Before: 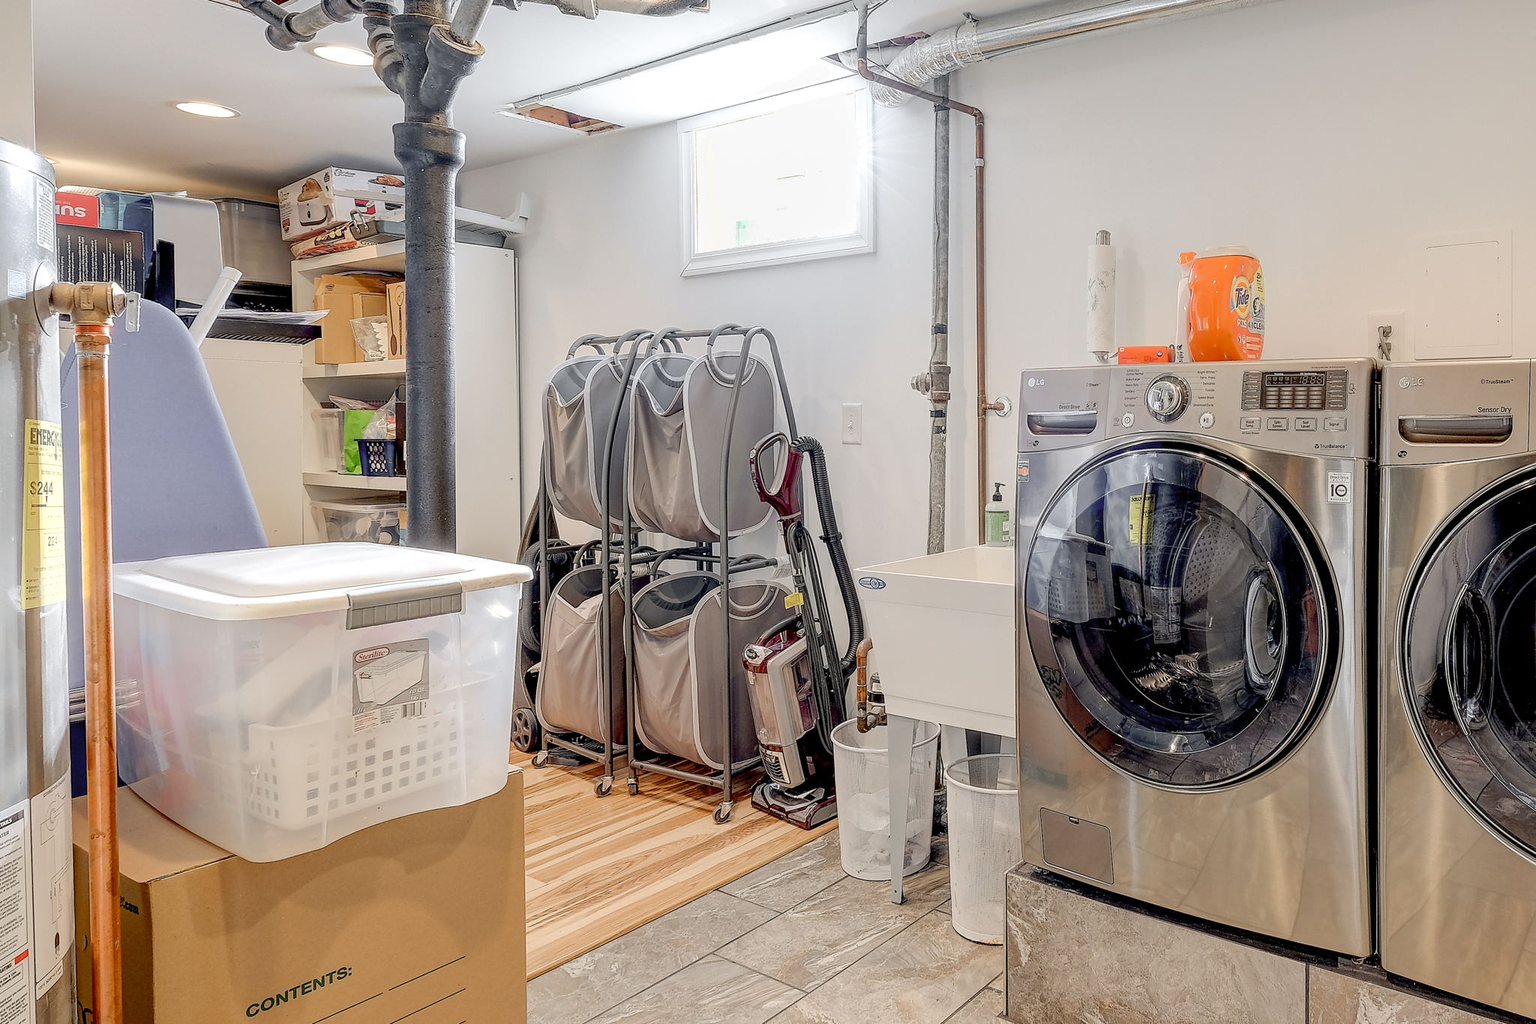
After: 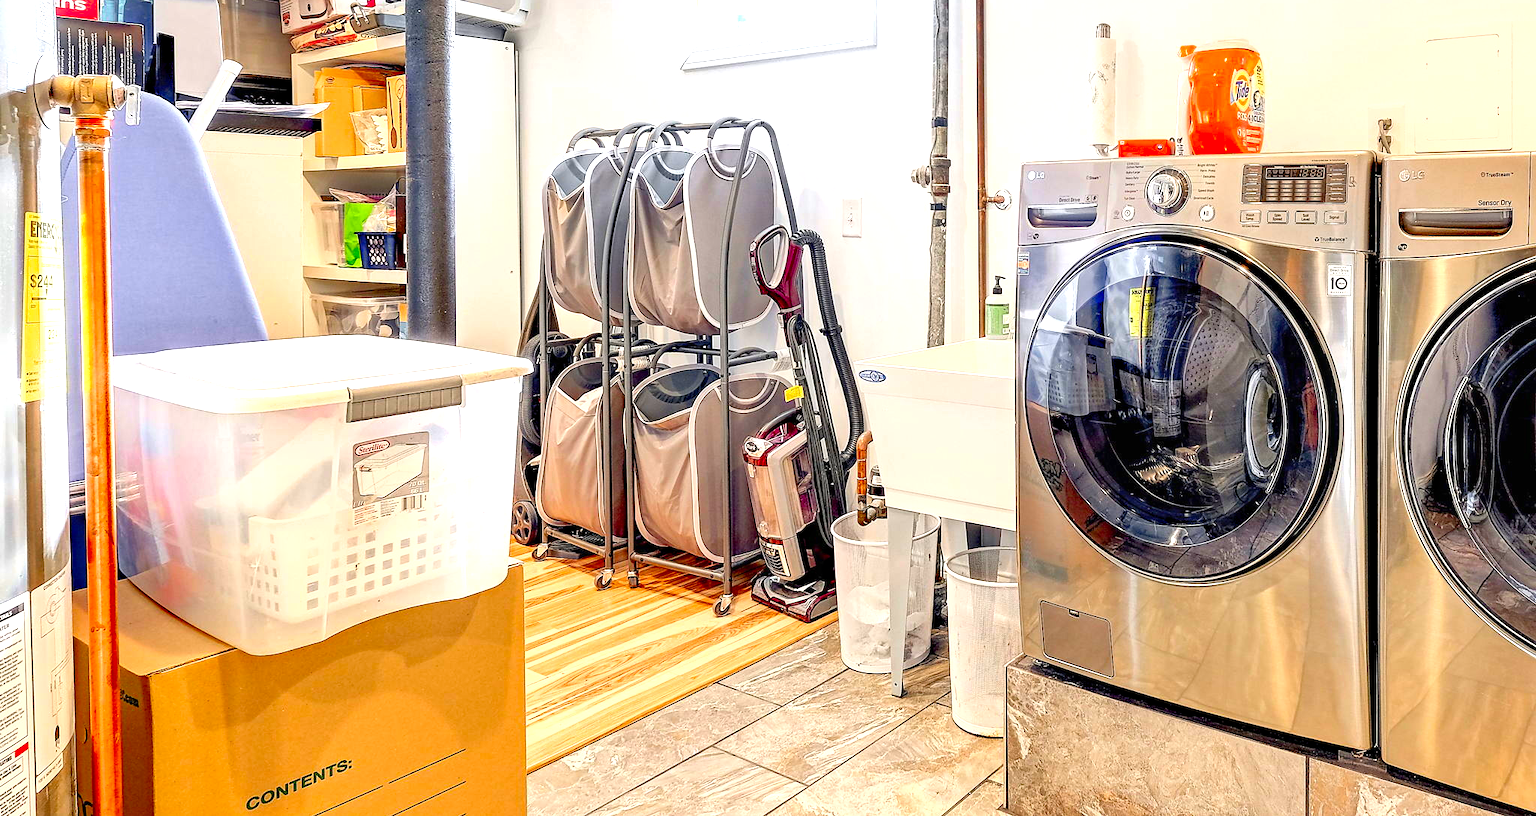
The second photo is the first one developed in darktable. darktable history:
contrast brightness saturation: saturation 0.516
shadows and highlights: radius 127.18, shadows 30.44, highlights -30.78, low approximation 0.01, soften with gaussian
crop and rotate: top 20.281%
exposure: black level correction 0, exposure 1.029 EV, compensate exposure bias true, compensate highlight preservation false
haze removal: adaptive false
